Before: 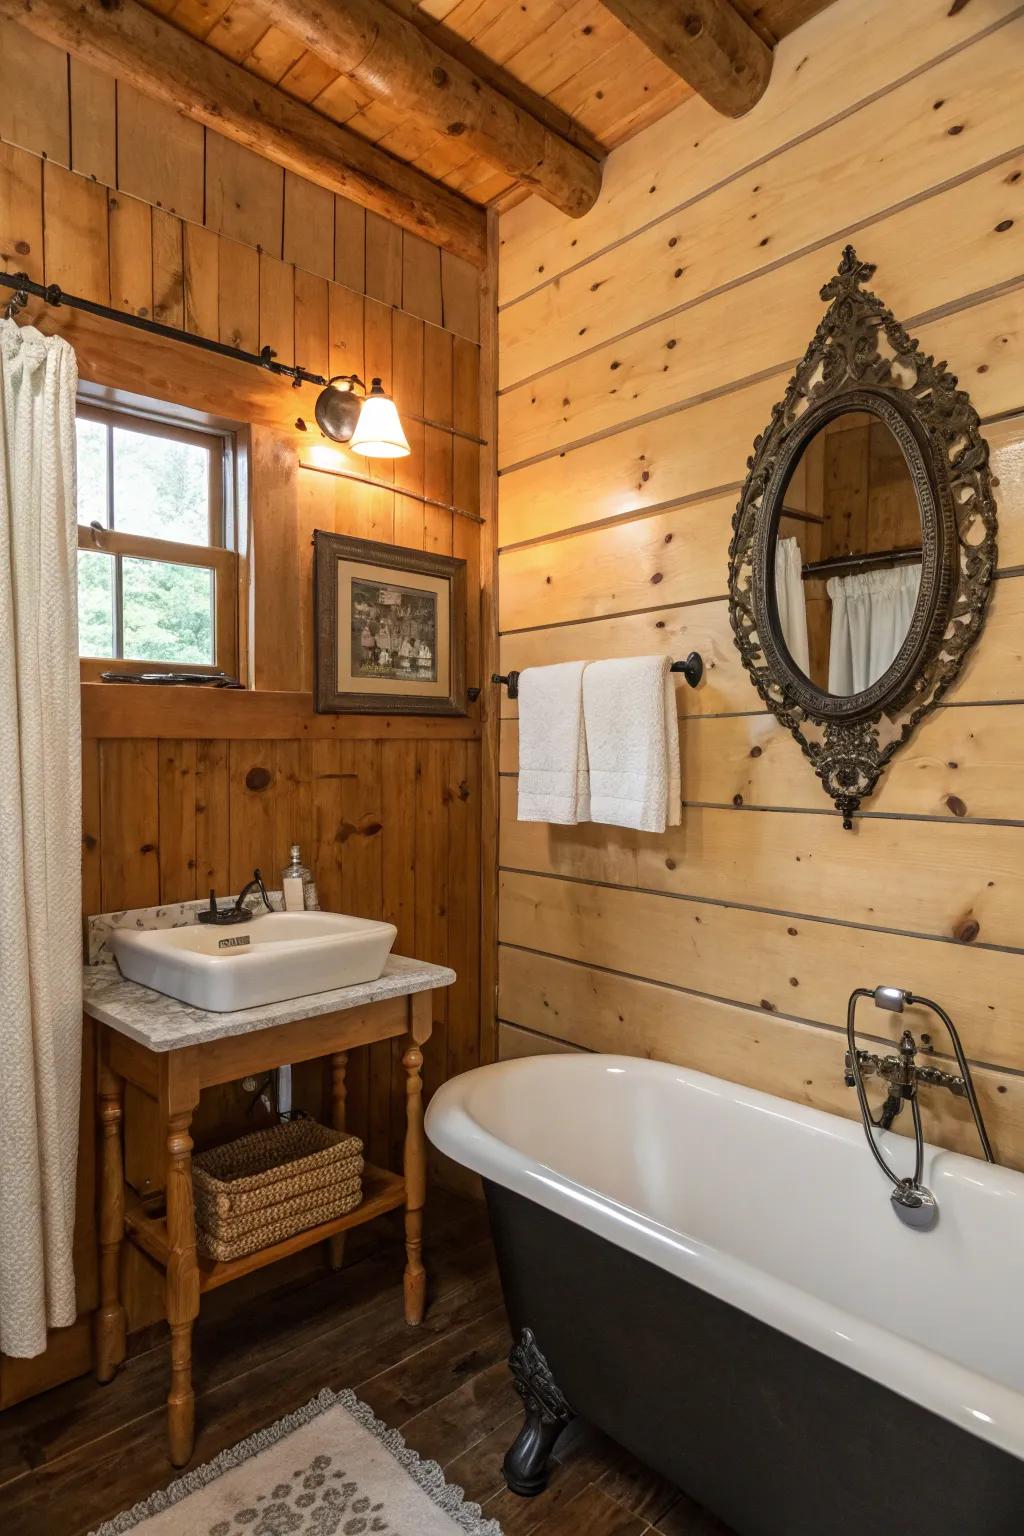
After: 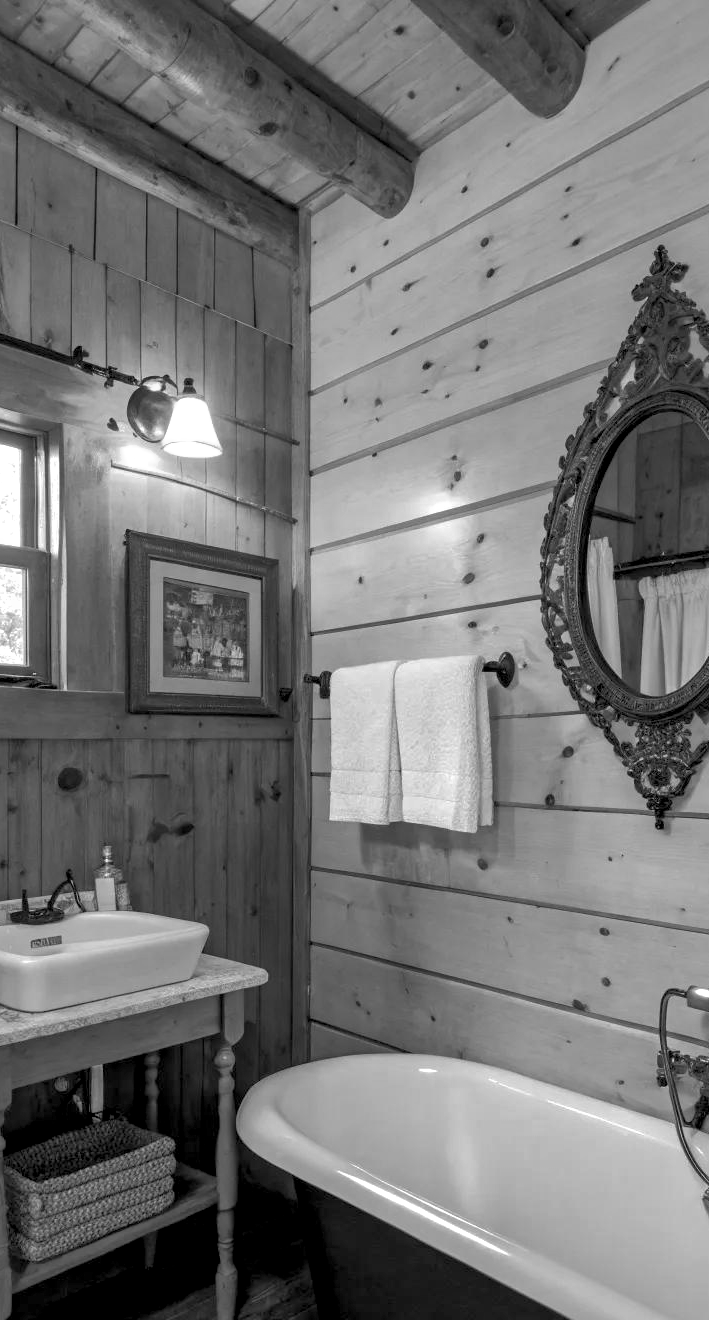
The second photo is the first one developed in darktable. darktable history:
shadows and highlights: highlights color adjustment 45.76%
levels: levels [0.062, 0.494, 0.925]
crop: left 18.442%, right 12.236%, bottom 14.039%
color zones: curves: ch0 [(0, 0.613) (0.01, 0.613) (0.245, 0.448) (0.498, 0.529) (0.642, 0.665) (0.879, 0.777) (0.99, 0.613)]; ch1 [(0, 0) (0.143, 0) (0.286, 0) (0.429, 0) (0.571, 0) (0.714, 0) (0.857, 0)]
